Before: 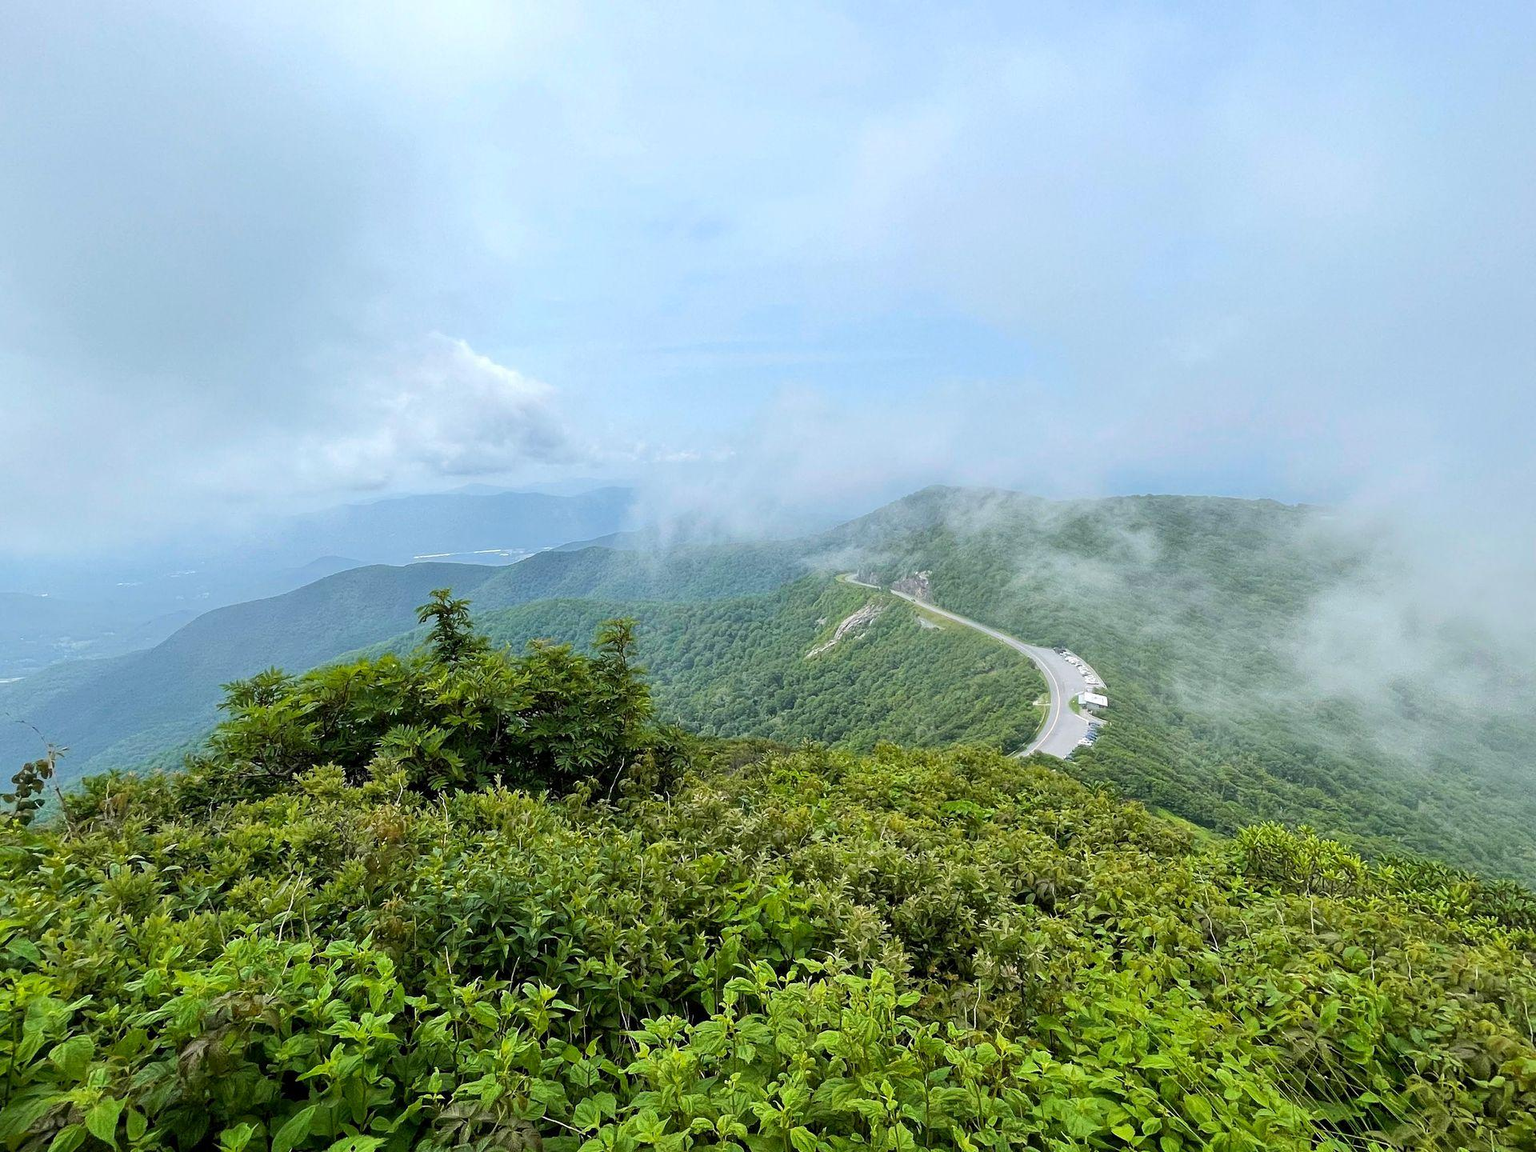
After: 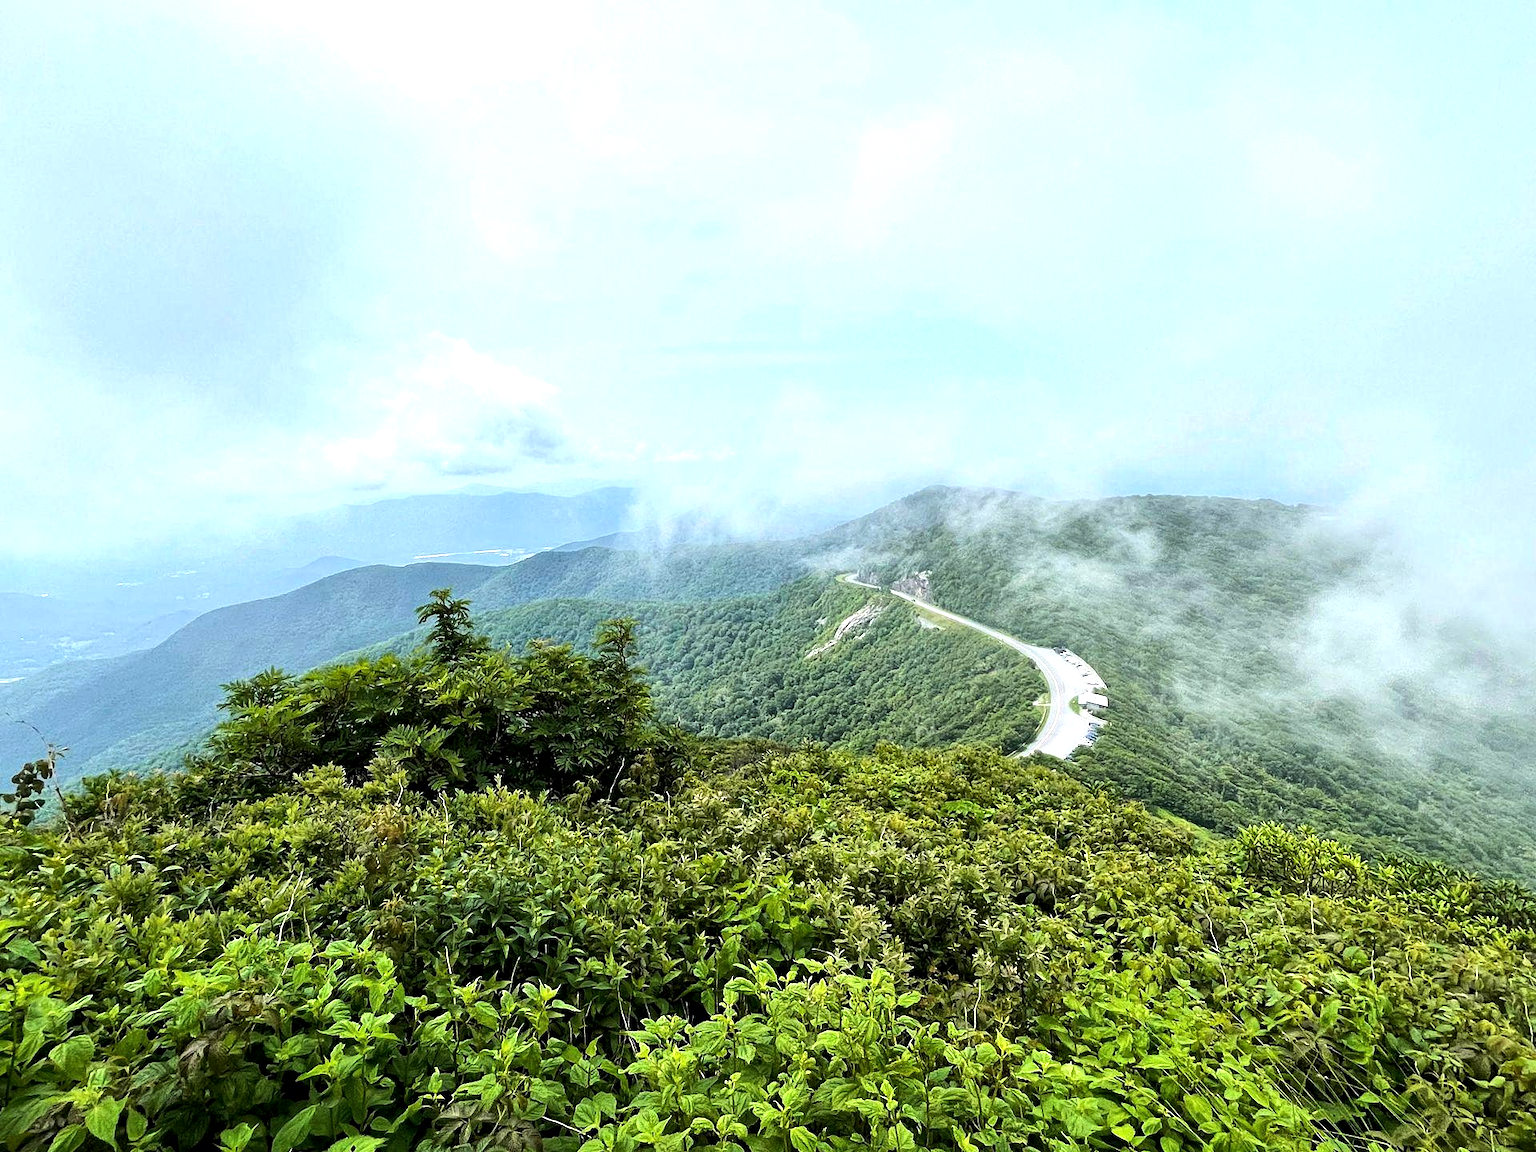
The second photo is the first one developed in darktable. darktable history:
local contrast: mode bilateral grid, contrast 20, coarseness 50, detail 132%, midtone range 0.2
tone equalizer: -8 EV -0.75 EV, -7 EV -0.7 EV, -6 EV -0.6 EV, -5 EV -0.4 EV, -3 EV 0.4 EV, -2 EV 0.6 EV, -1 EV 0.7 EV, +0 EV 0.75 EV, edges refinement/feathering 500, mask exposure compensation -1.57 EV, preserve details no
